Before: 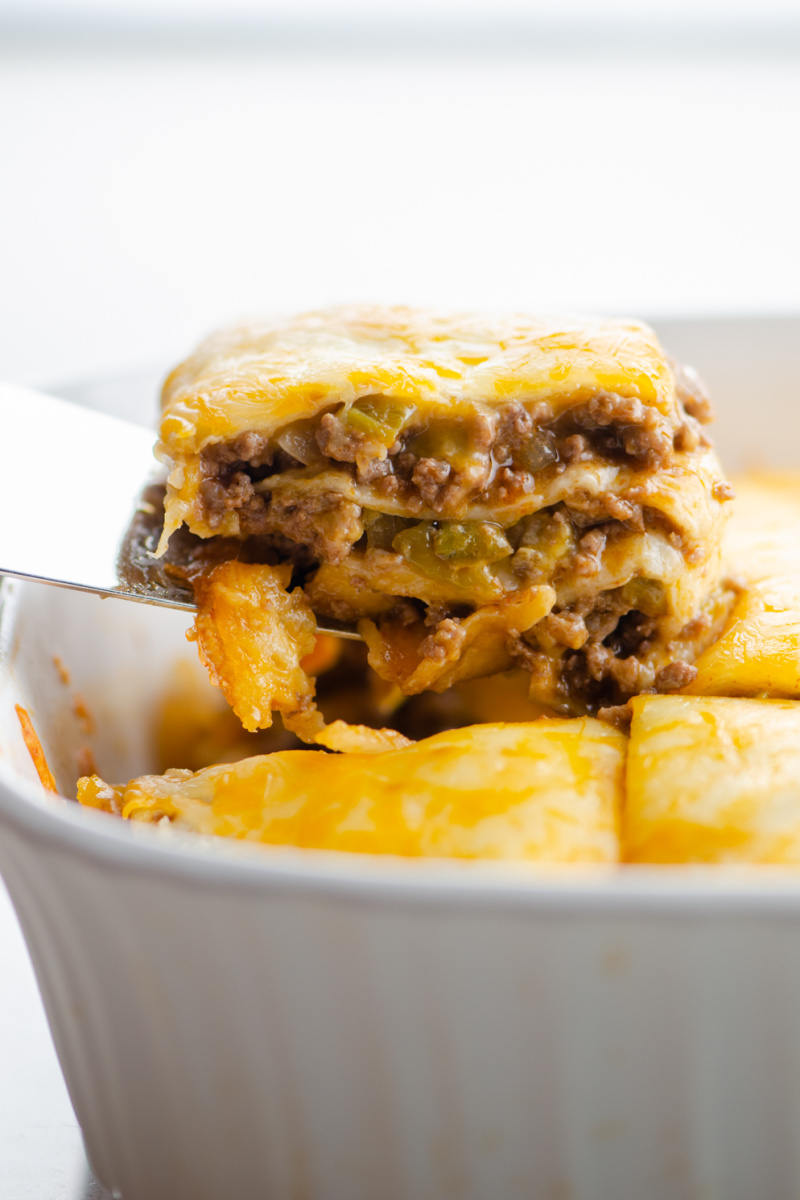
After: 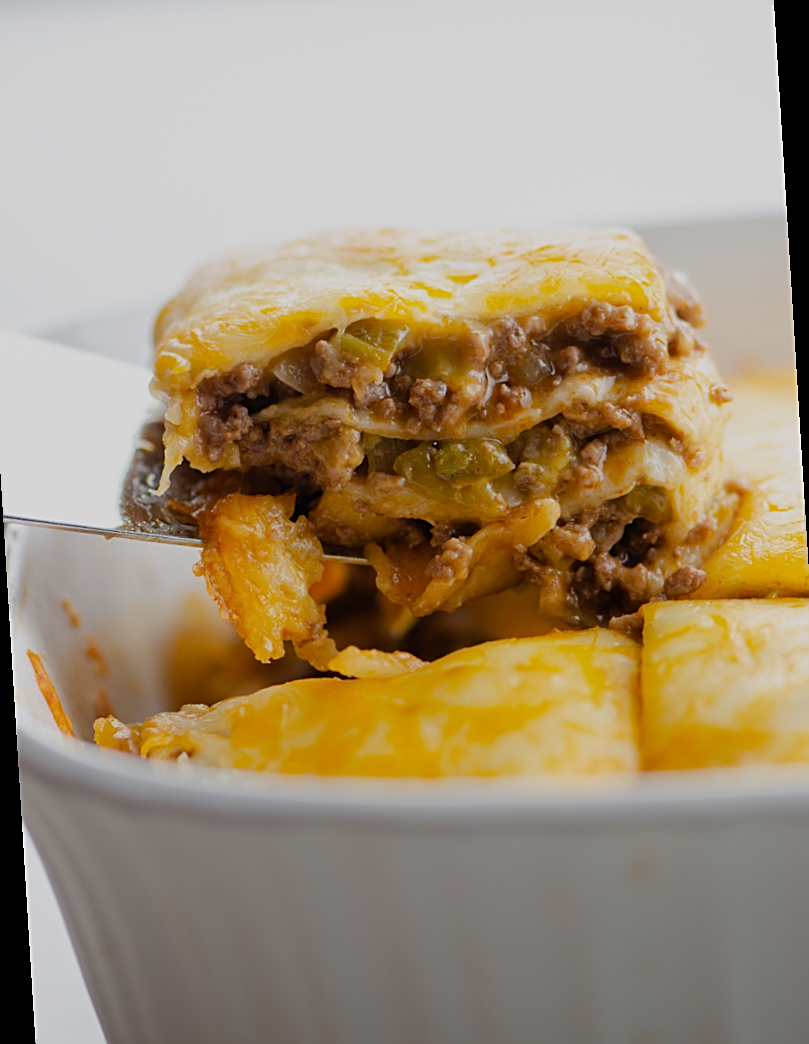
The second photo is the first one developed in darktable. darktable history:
sharpen: on, module defaults
rotate and perspective: rotation -3.52°, crop left 0.036, crop right 0.964, crop top 0.081, crop bottom 0.919
exposure: black level correction 0, exposure 1.1 EV, compensate exposure bias true, compensate highlight preservation false
